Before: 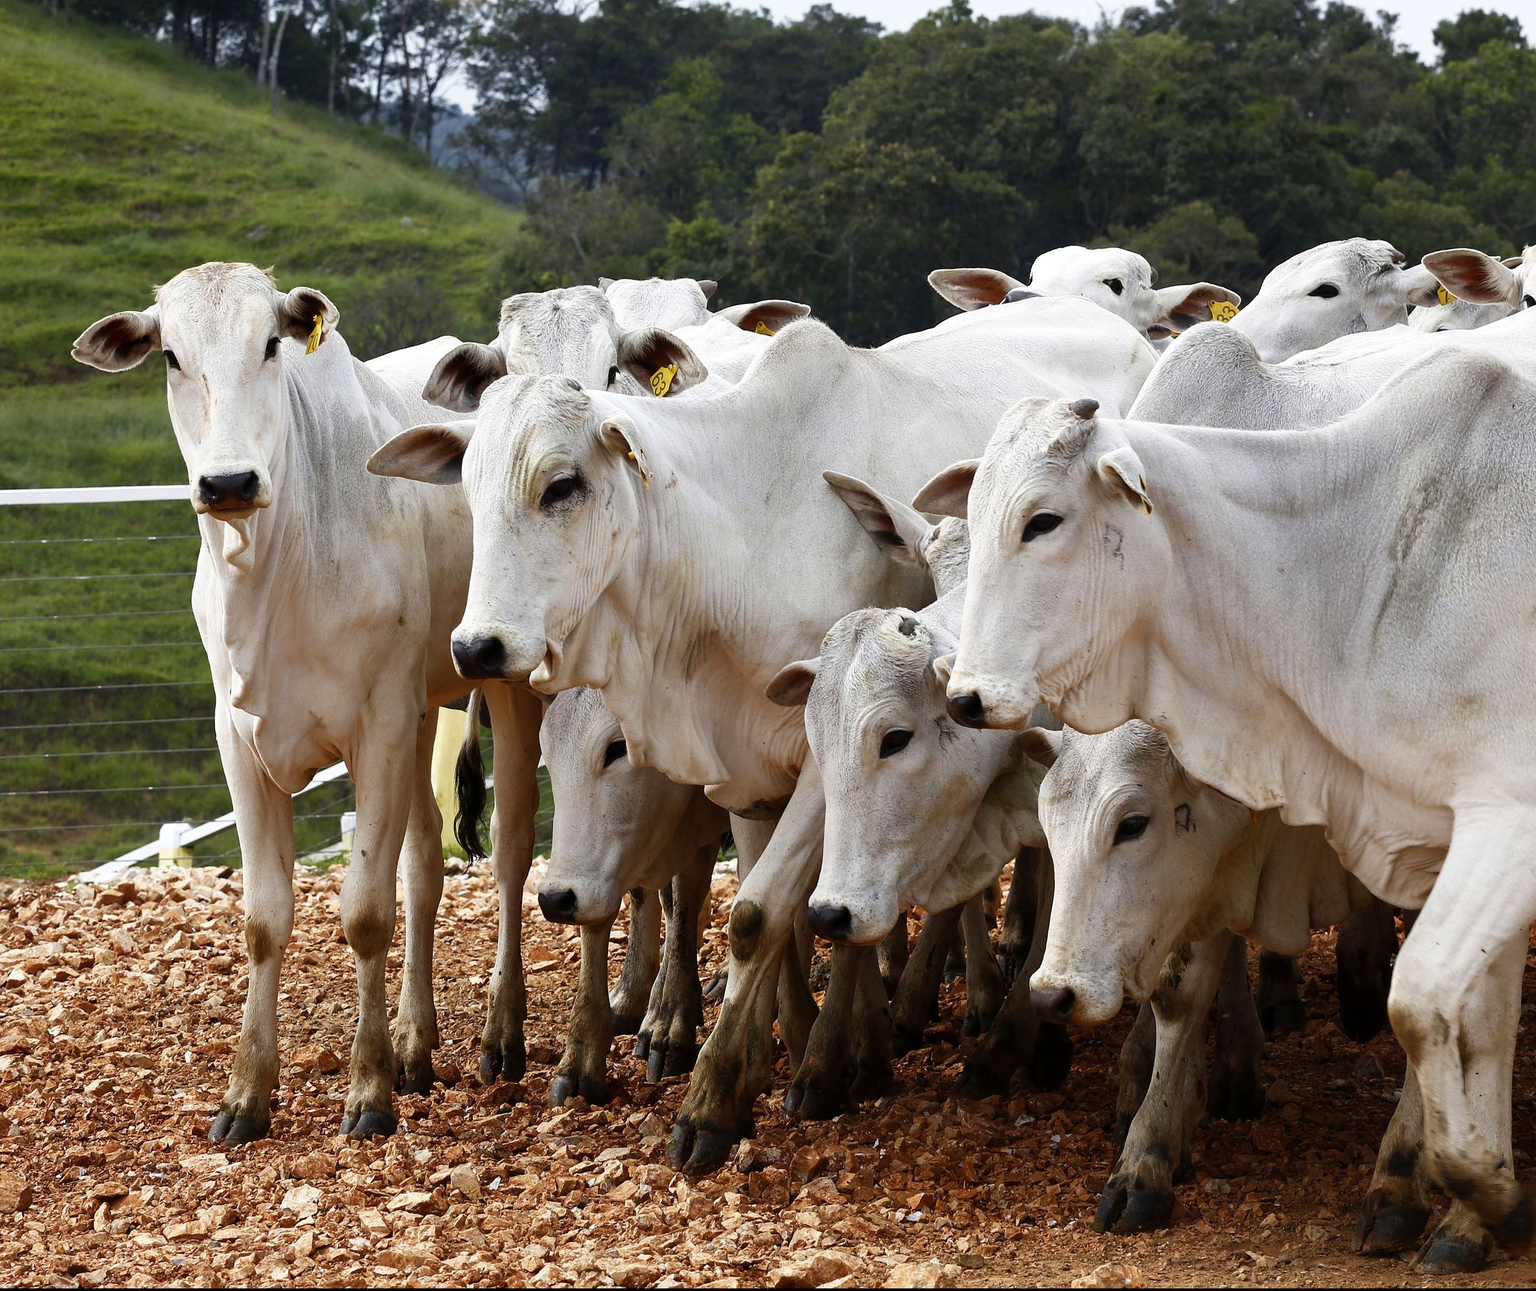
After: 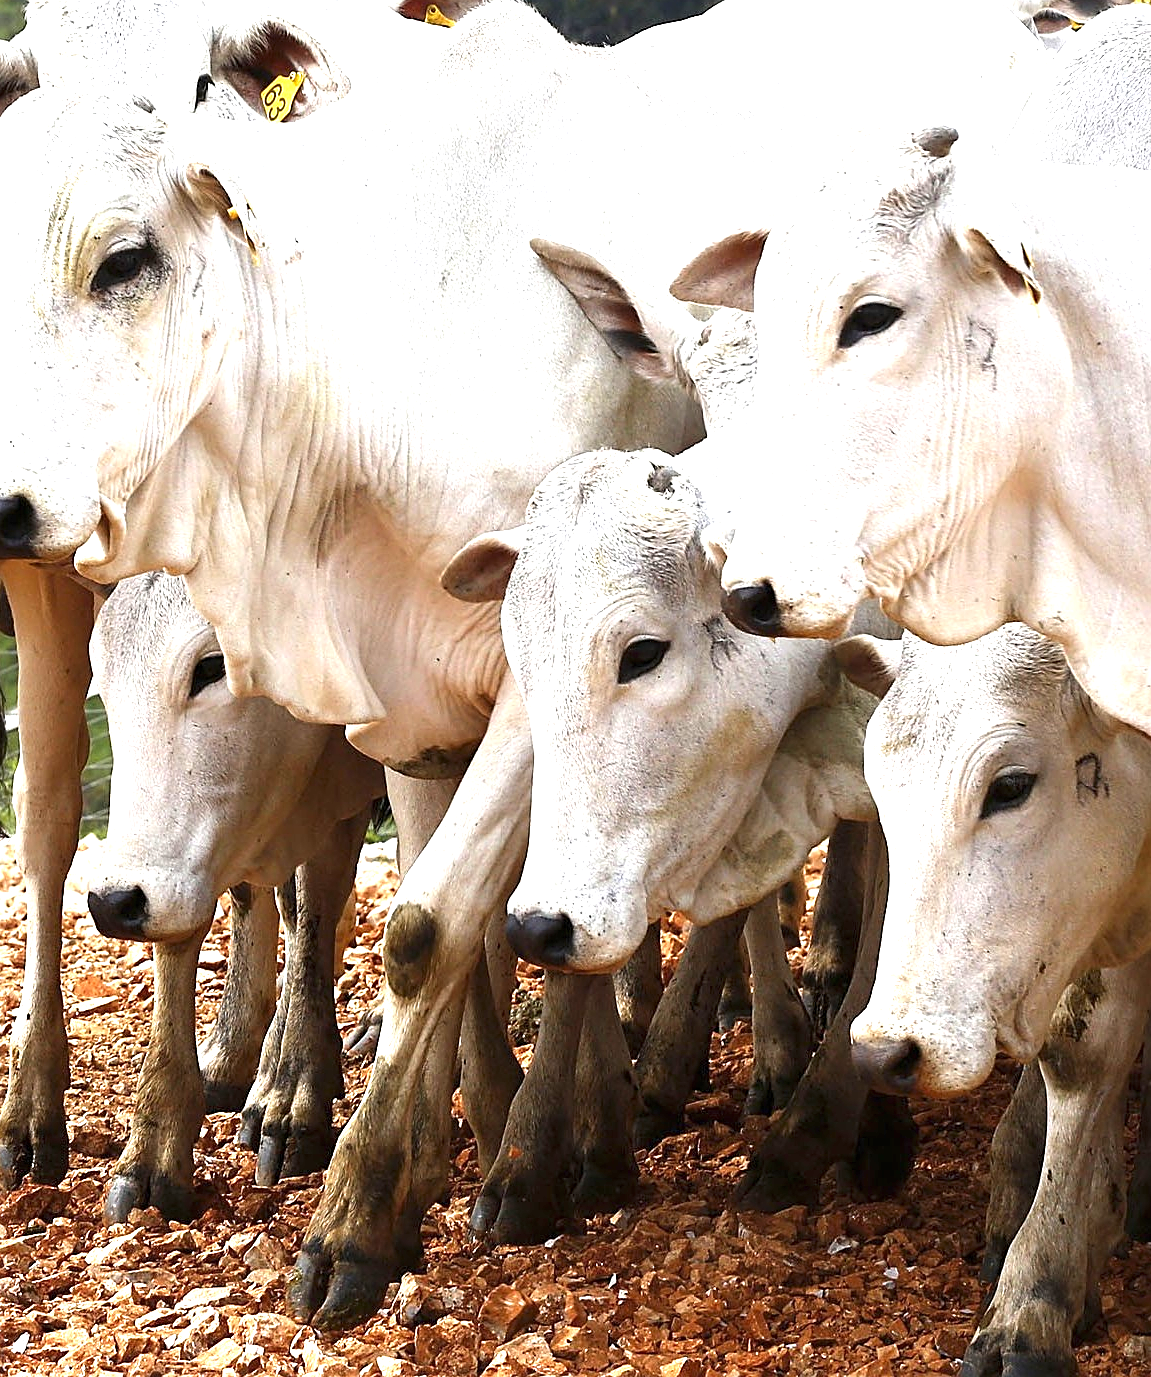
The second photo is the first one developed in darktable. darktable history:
crop: left 31.379%, top 24.658%, right 20.326%, bottom 6.628%
sharpen: on, module defaults
exposure: black level correction 0, exposure 1.45 EV, compensate exposure bias true, compensate highlight preservation false
